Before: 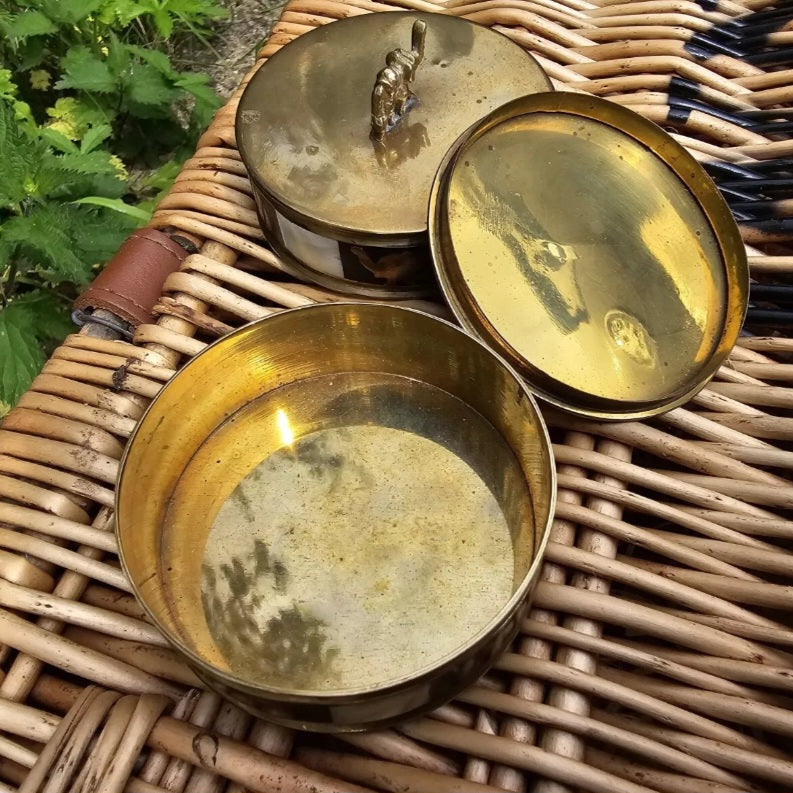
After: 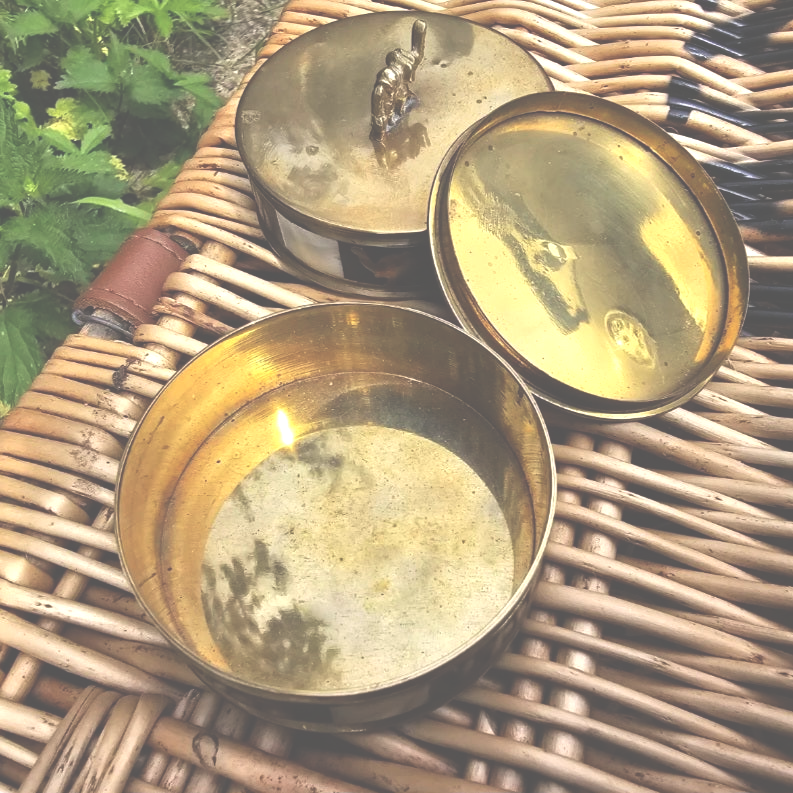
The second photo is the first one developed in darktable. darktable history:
exposure: black level correction -0.071, exposure 0.5 EV, compensate highlight preservation false
